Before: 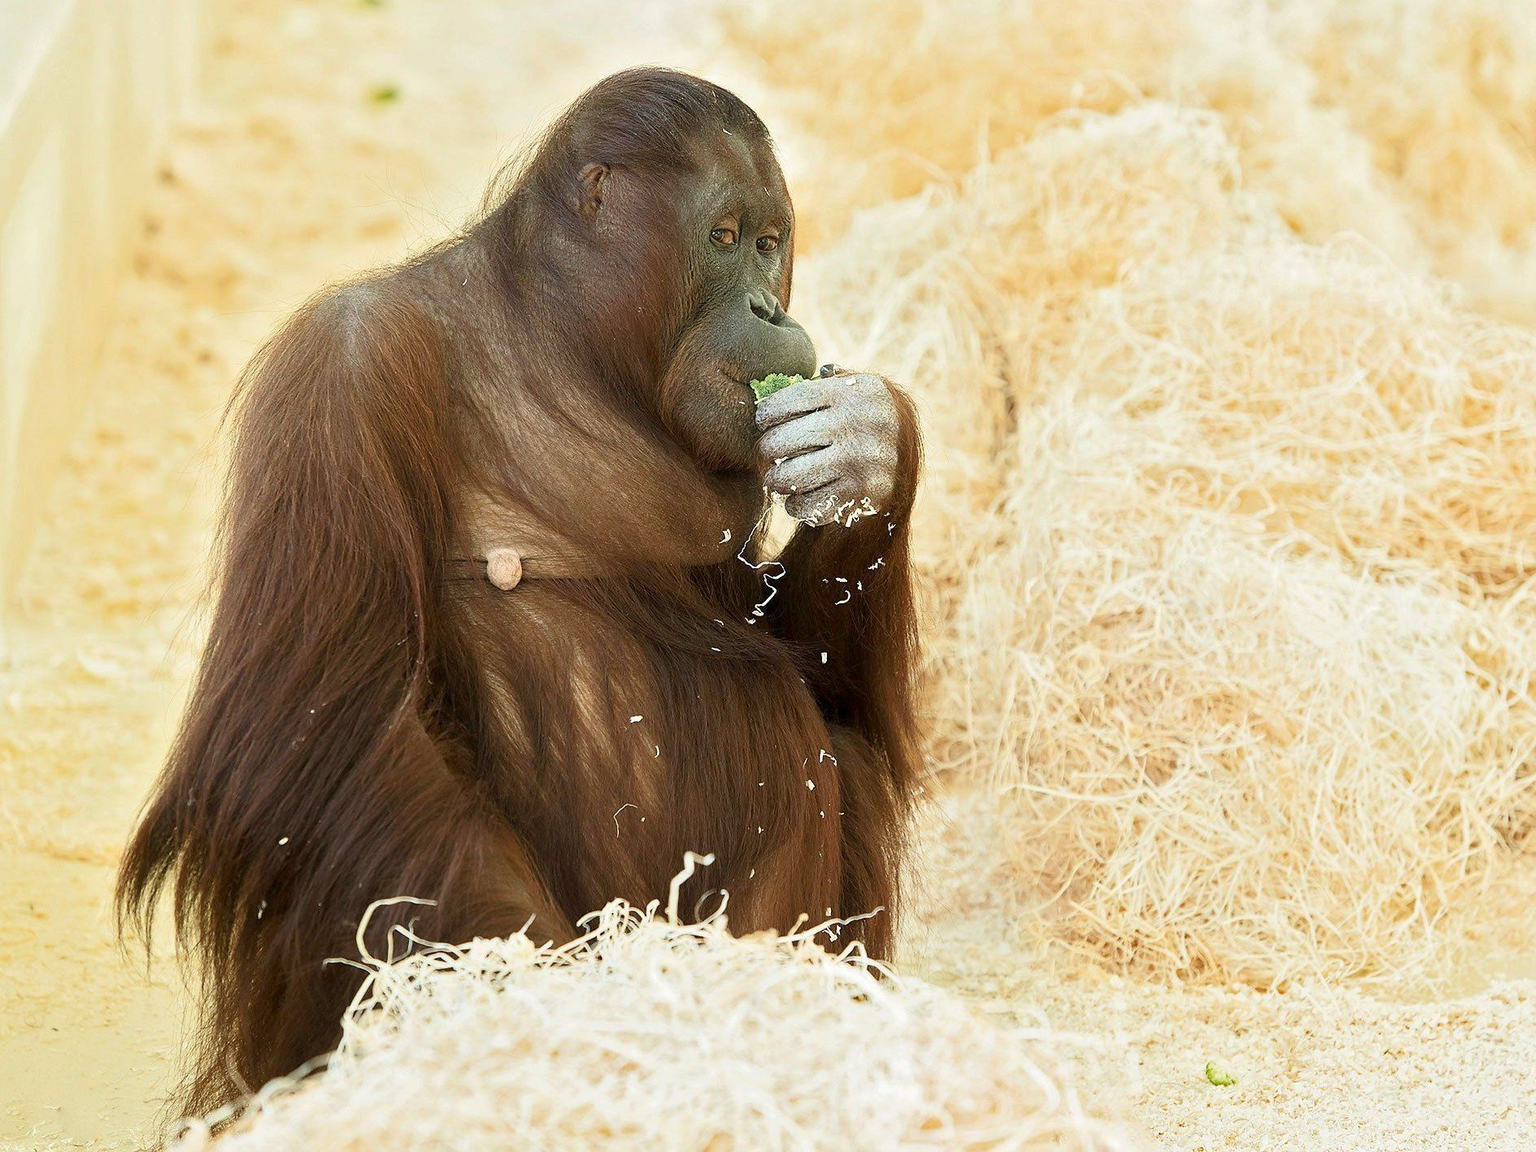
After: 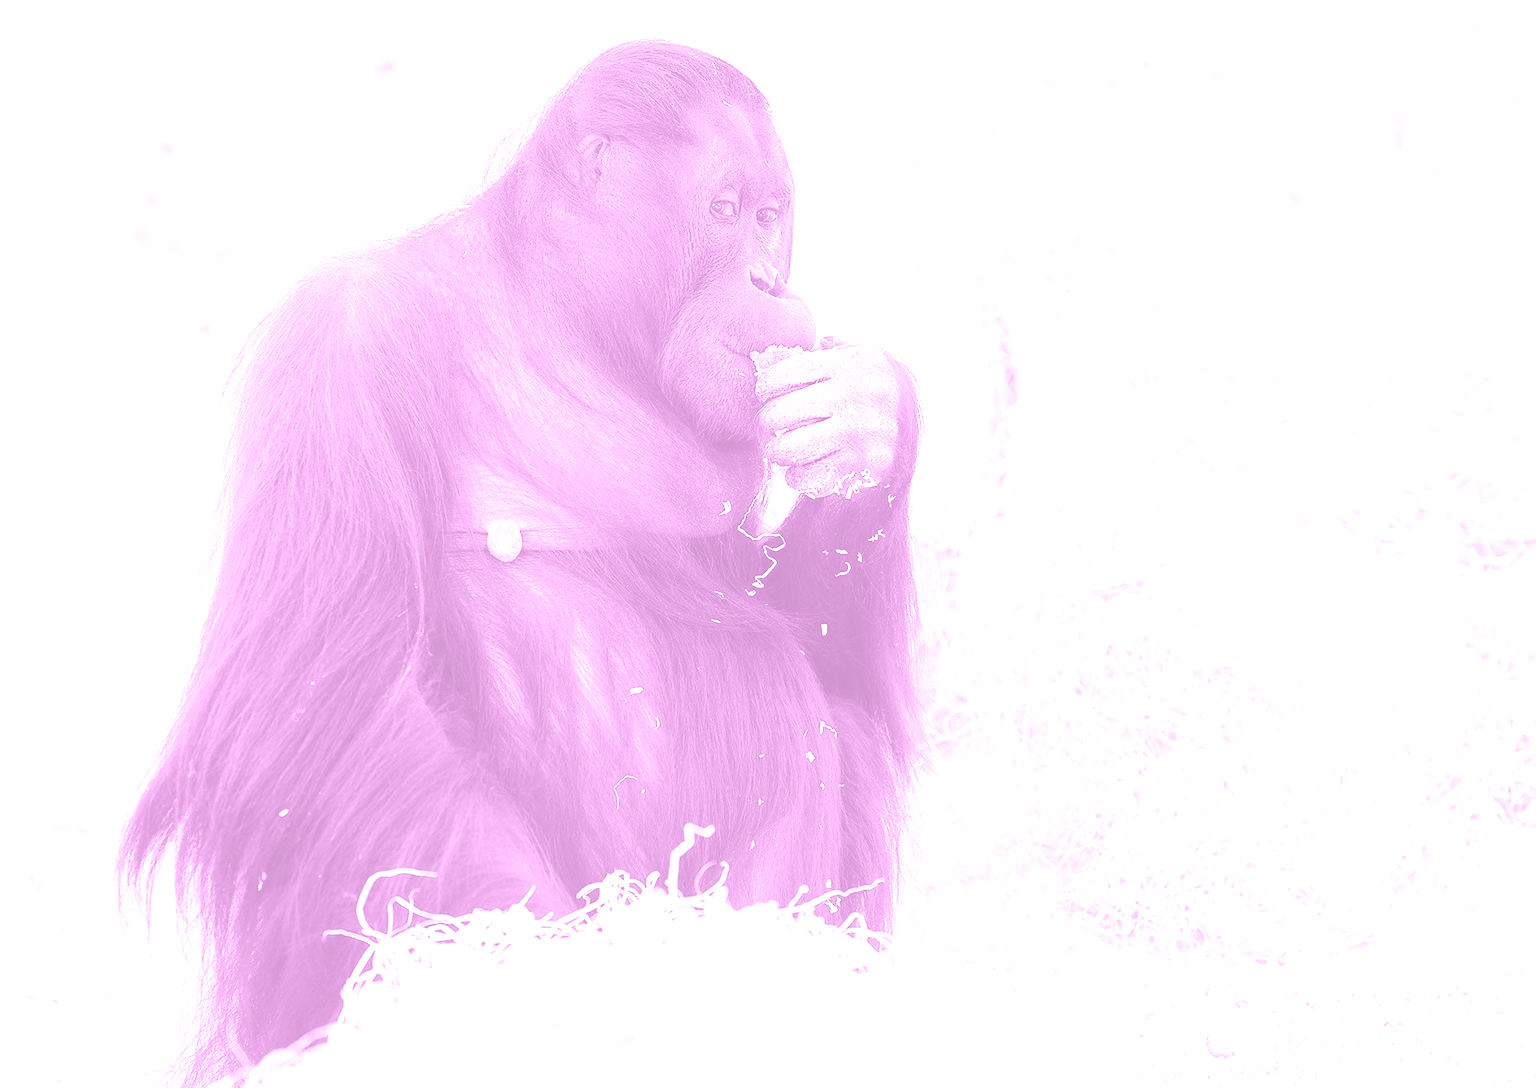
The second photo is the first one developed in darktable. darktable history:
tone equalizer: -8 EV -0.75 EV, -7 EV -0.7 EV, -6 EV -0.6 EV, -5 EV -0.4 EV, -3 EV 0.4 EV, -2 EV 0.6 EV, -1 EV 0.7 EV, +0 EV 0.75 EV, edges refinement/feathering 500, mask exposure compensation -1.57 EV, preserve details no
exposure: black level correction 0, exposure 1 EV, compensate highlight preservation false
crop and rotate: top 2.479%, bottom 3.018%
colorize: hue 331.2°, saturation 75%, source mix 30.28%, lightness 70.52%, version 1
color zones: curves: ch1 [(0.263, 0.53) (0.376, 0.287) (0.487, 0.512) (0.748, 0.547) (1, 0.513)]; ch2 [(0.262, 0.45) (0.751, 0.477)], mix 31.98%
